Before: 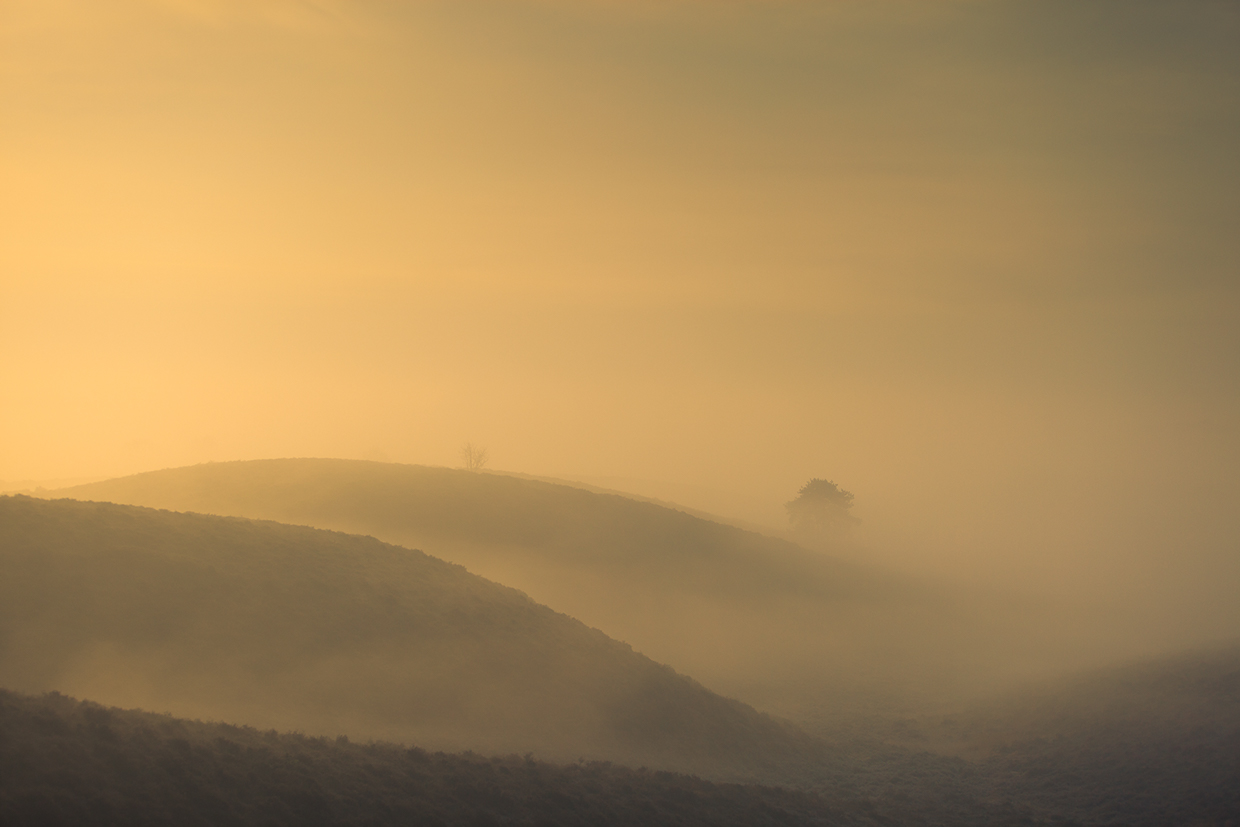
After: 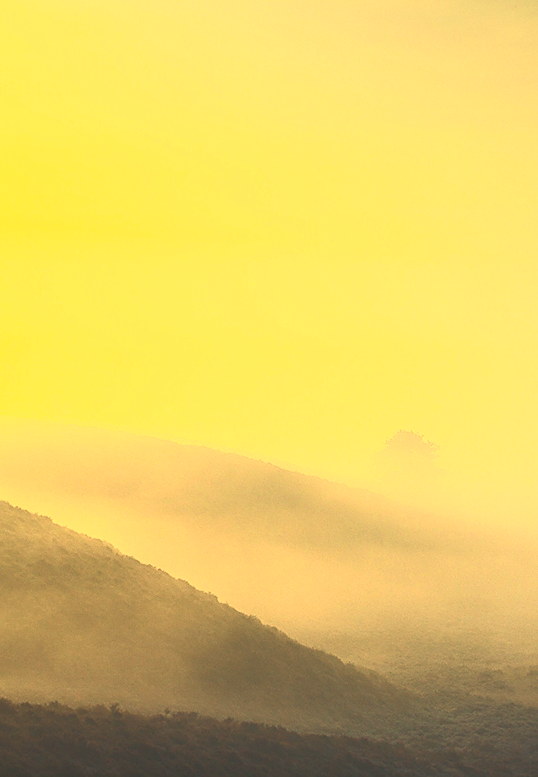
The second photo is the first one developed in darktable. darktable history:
crop: left 33.452%, top 6.025%, right 23.155%
white balance: red 0.978, blue 0.999
contrast brightness saturation: contrast 1, brightness 1, saturation 1
local contrast: on, module defaults
sharpen: on, module defaults
